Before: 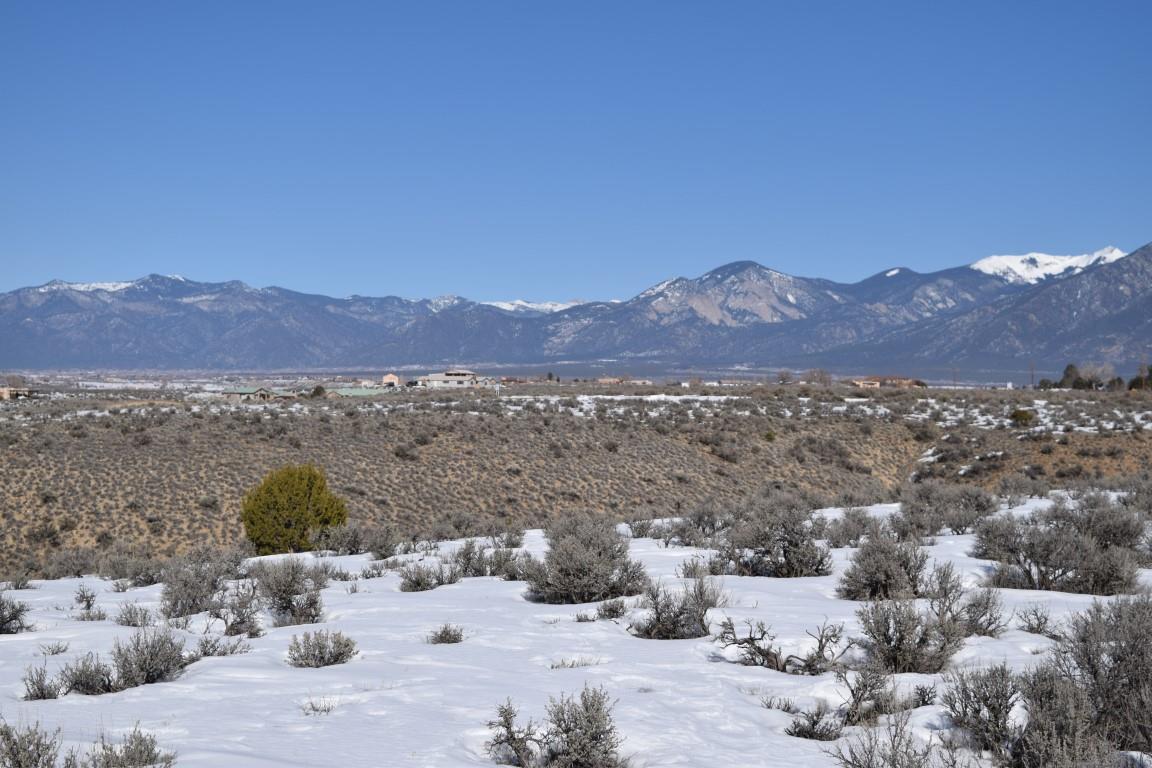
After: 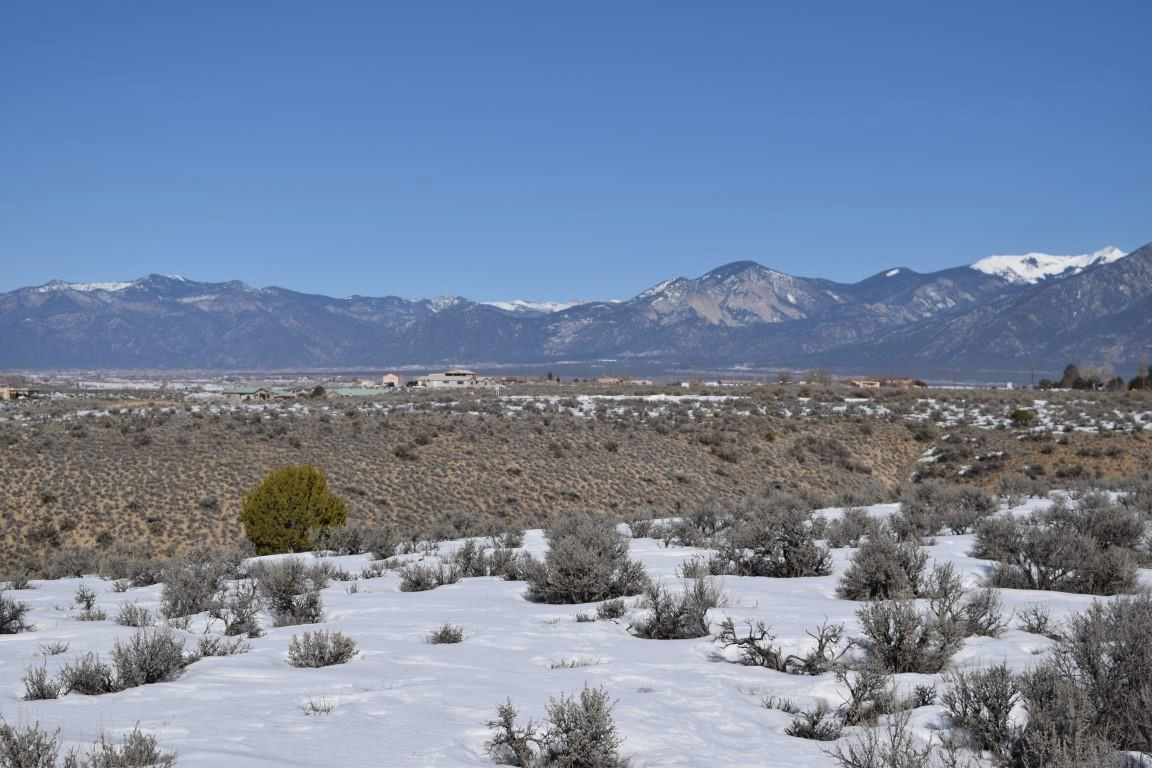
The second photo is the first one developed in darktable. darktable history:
exposure: exposure -0.169 EV, compensate highlight preservation false
